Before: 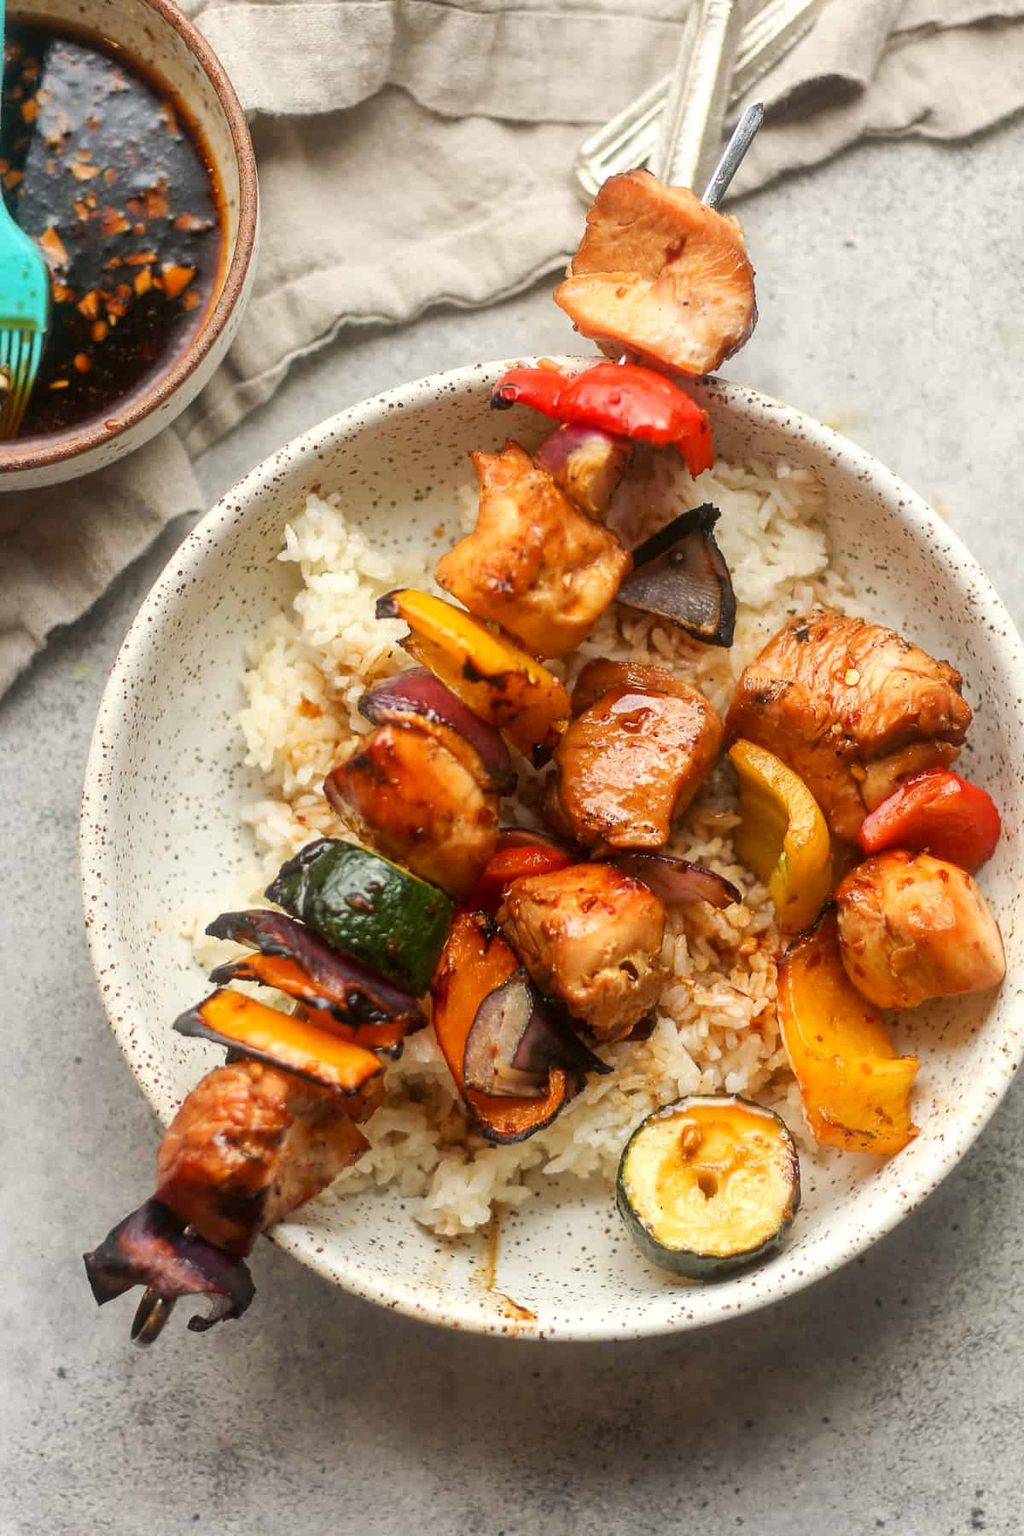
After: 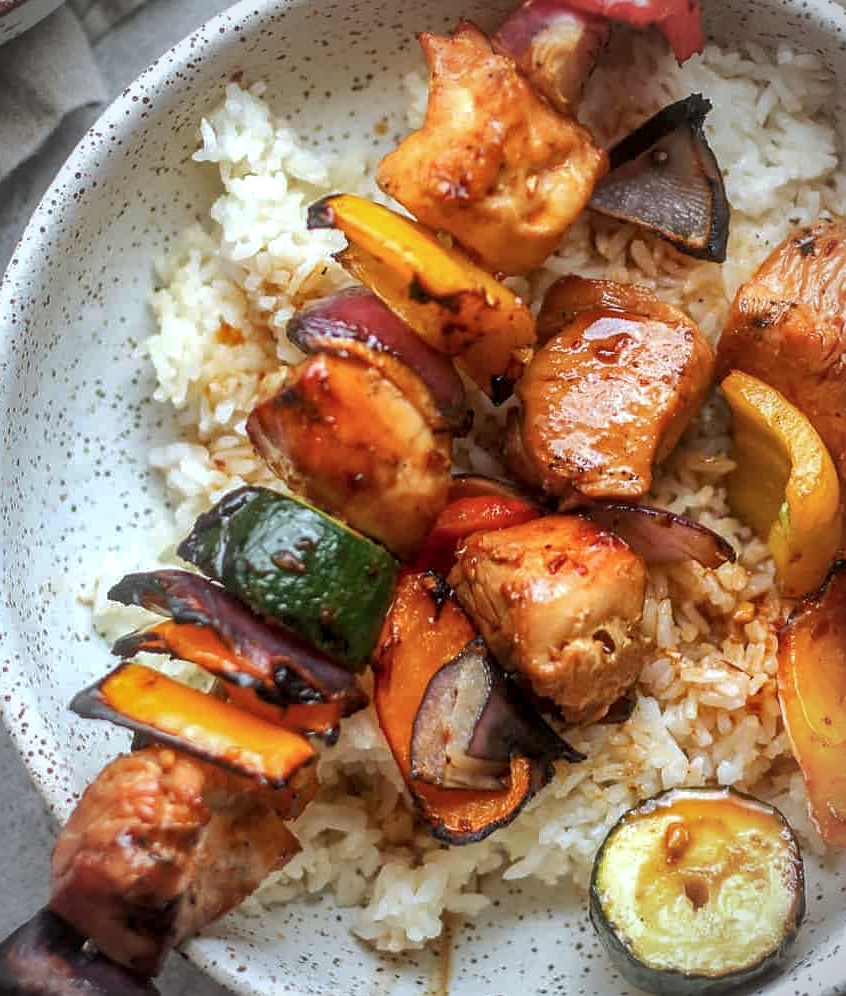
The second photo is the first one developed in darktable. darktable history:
local contrast: on, module defaults
sharpen: amount 0.2
crop: left 11.123%, top 27.61%, right 18.3%, bottom 17.034%
levels: levels [0.016, 0.492, 0.969]
vignetting: on, module defaults
color calibration: x 0.38, y 0.39, temperature 4086.04 K
shadows and highlights: on, module defaults
